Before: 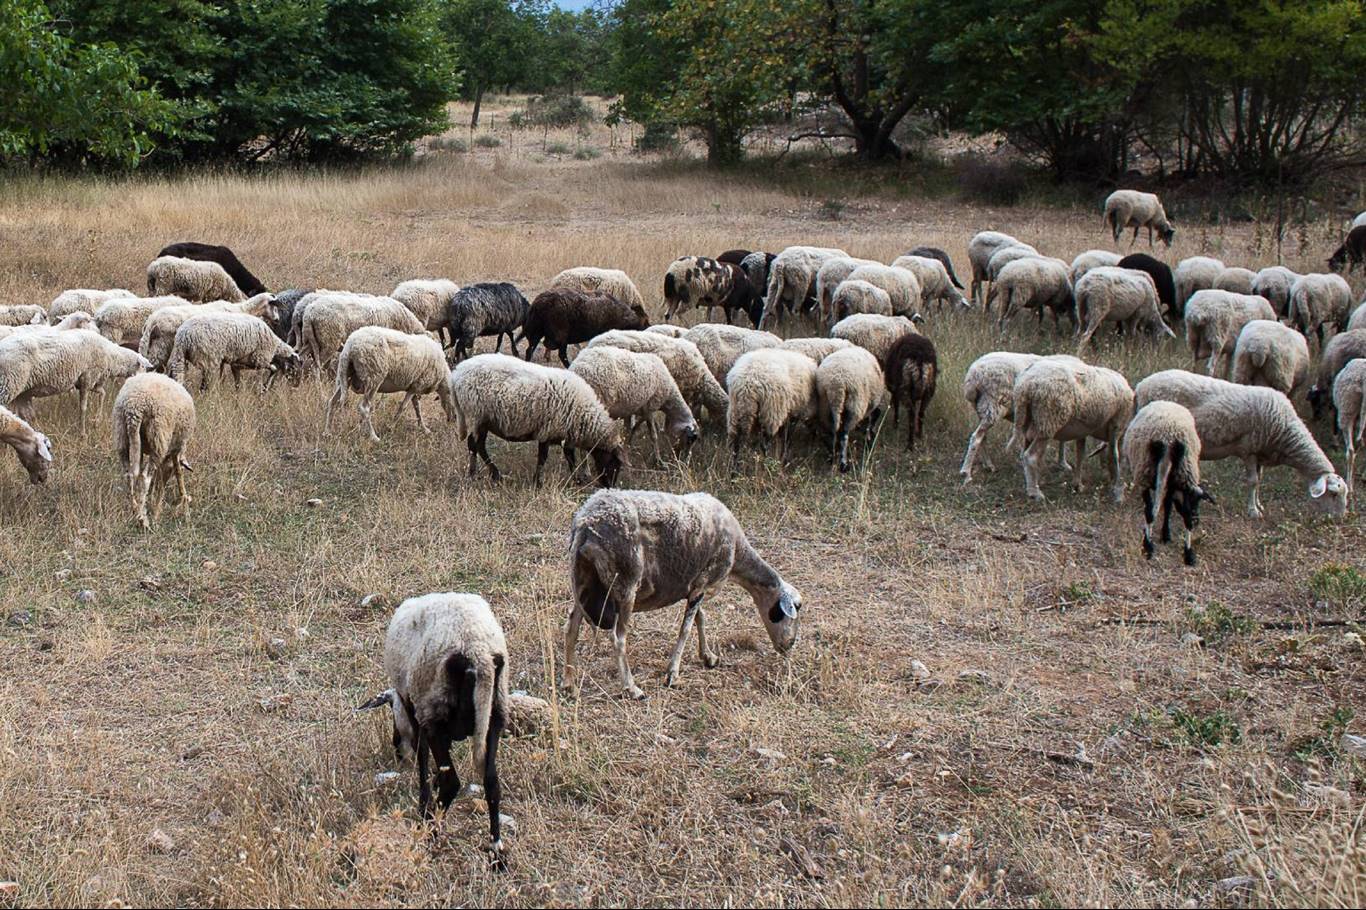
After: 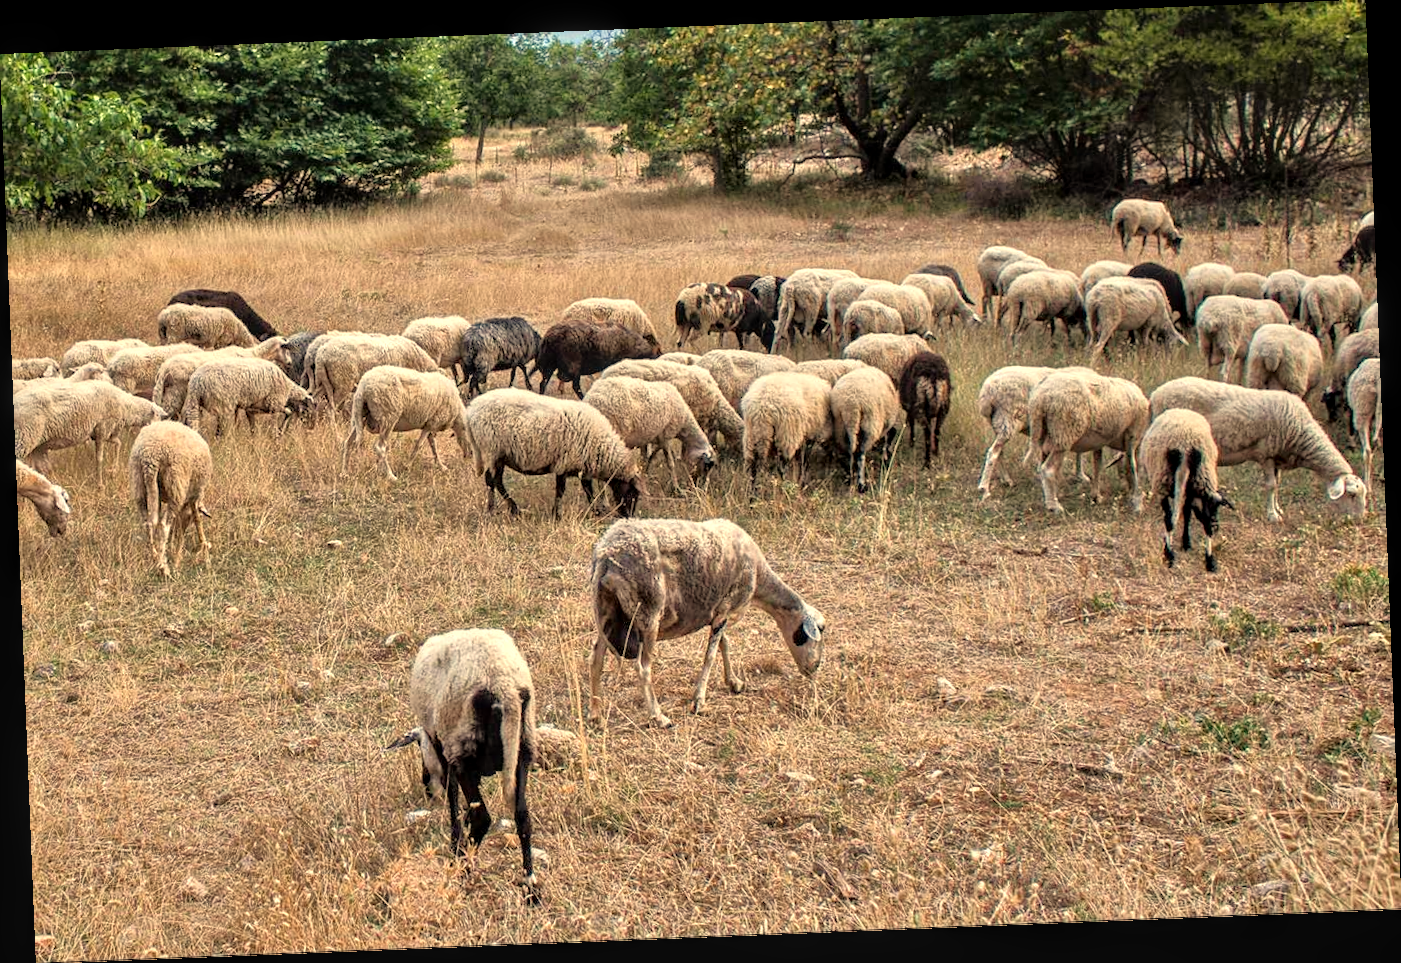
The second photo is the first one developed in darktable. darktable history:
color calibration: illuminant same as pipeline (D50), x 0.346, y 0.359, temperature 5002.42 K
white balance: red 1.123, blue 0.83
rotate and perspective: rotation -2.29°, automatic cropping off
local contrast: on, module defaults
tone equalizer: -7 EV 0.15 EV, -6 EV 0.6 EV, -5 EV 1.15 EV, -4 EV 1.33 EV, -3 EV 1.15 EV, -2 EV 0.6 EV, -1 EV 0.15 EV, mask exposure compensation -0.5 EV
